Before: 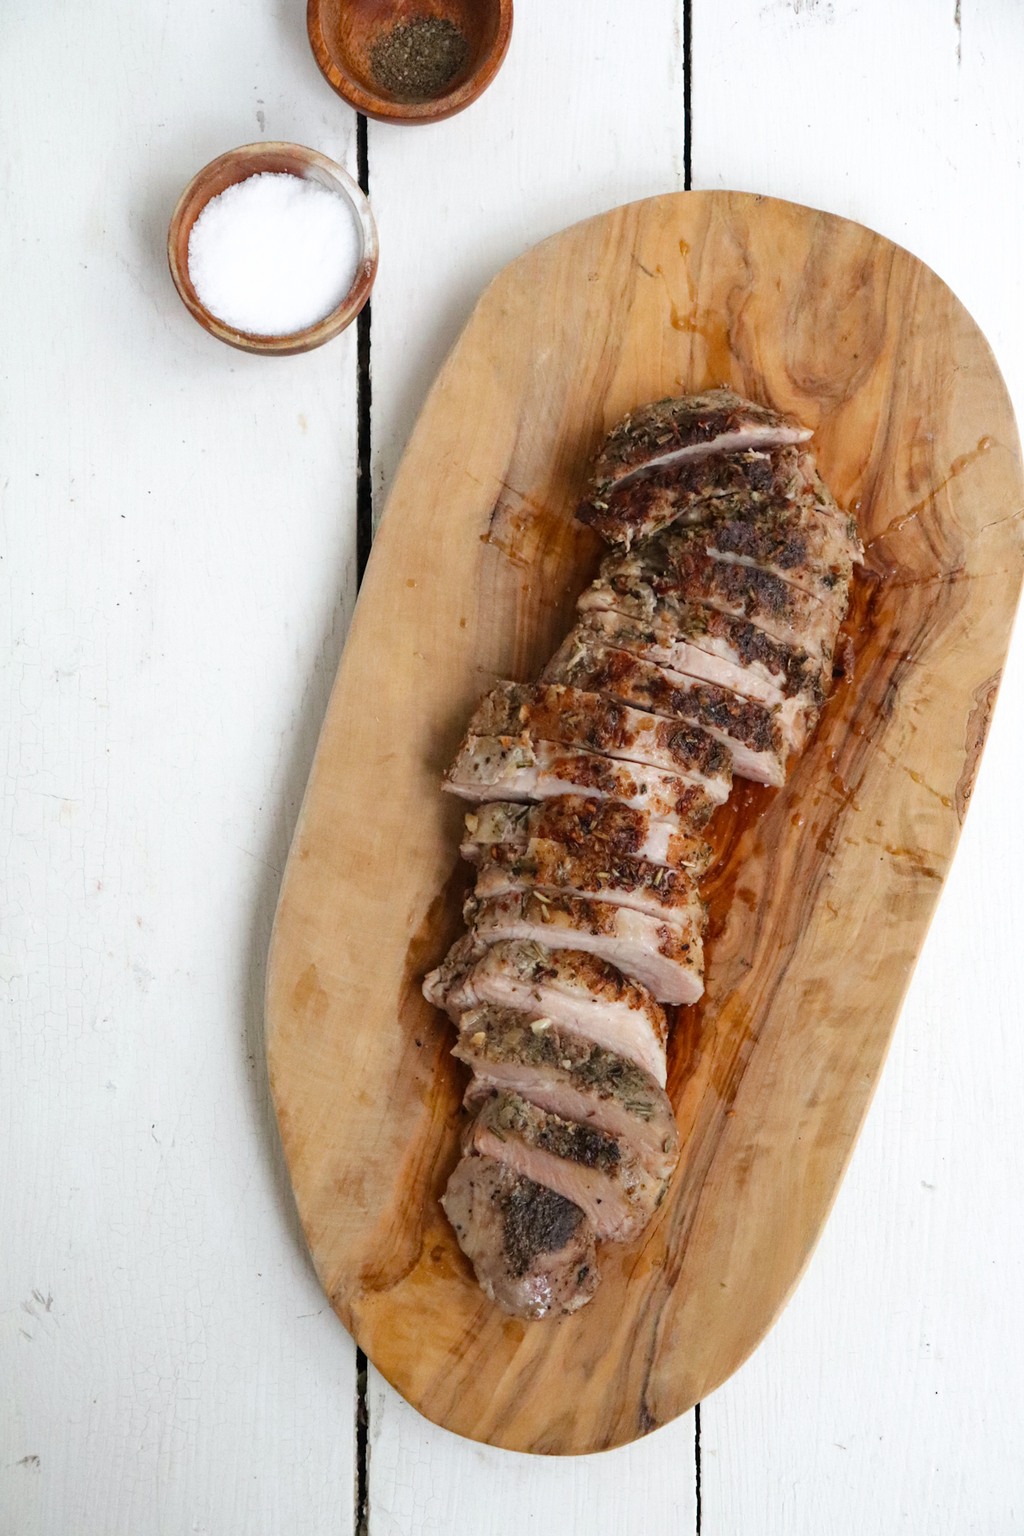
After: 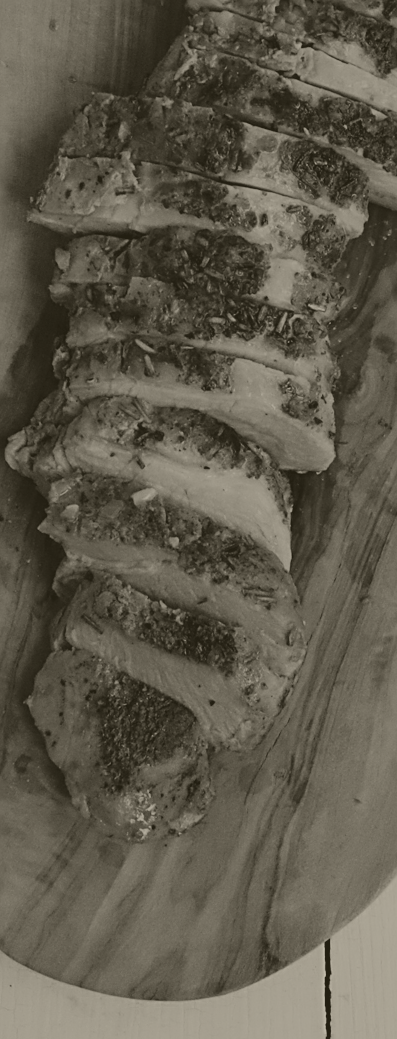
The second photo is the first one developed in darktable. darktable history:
tone curve: curves: ch0 [(0.016, 0.011) (0.204, 0.146) (0.515, 0.476) (0.78, 0.795) (1, 0.981)], color space Lab, linked channels, preserve colors none
colorize: hue 41.44°, saturation 22%, source mix 60%, lightness 10.61%
sharpen: on, module defaults
crop: left 40.878%, top 39.176%, right 25.993%, bottom 3.081%
